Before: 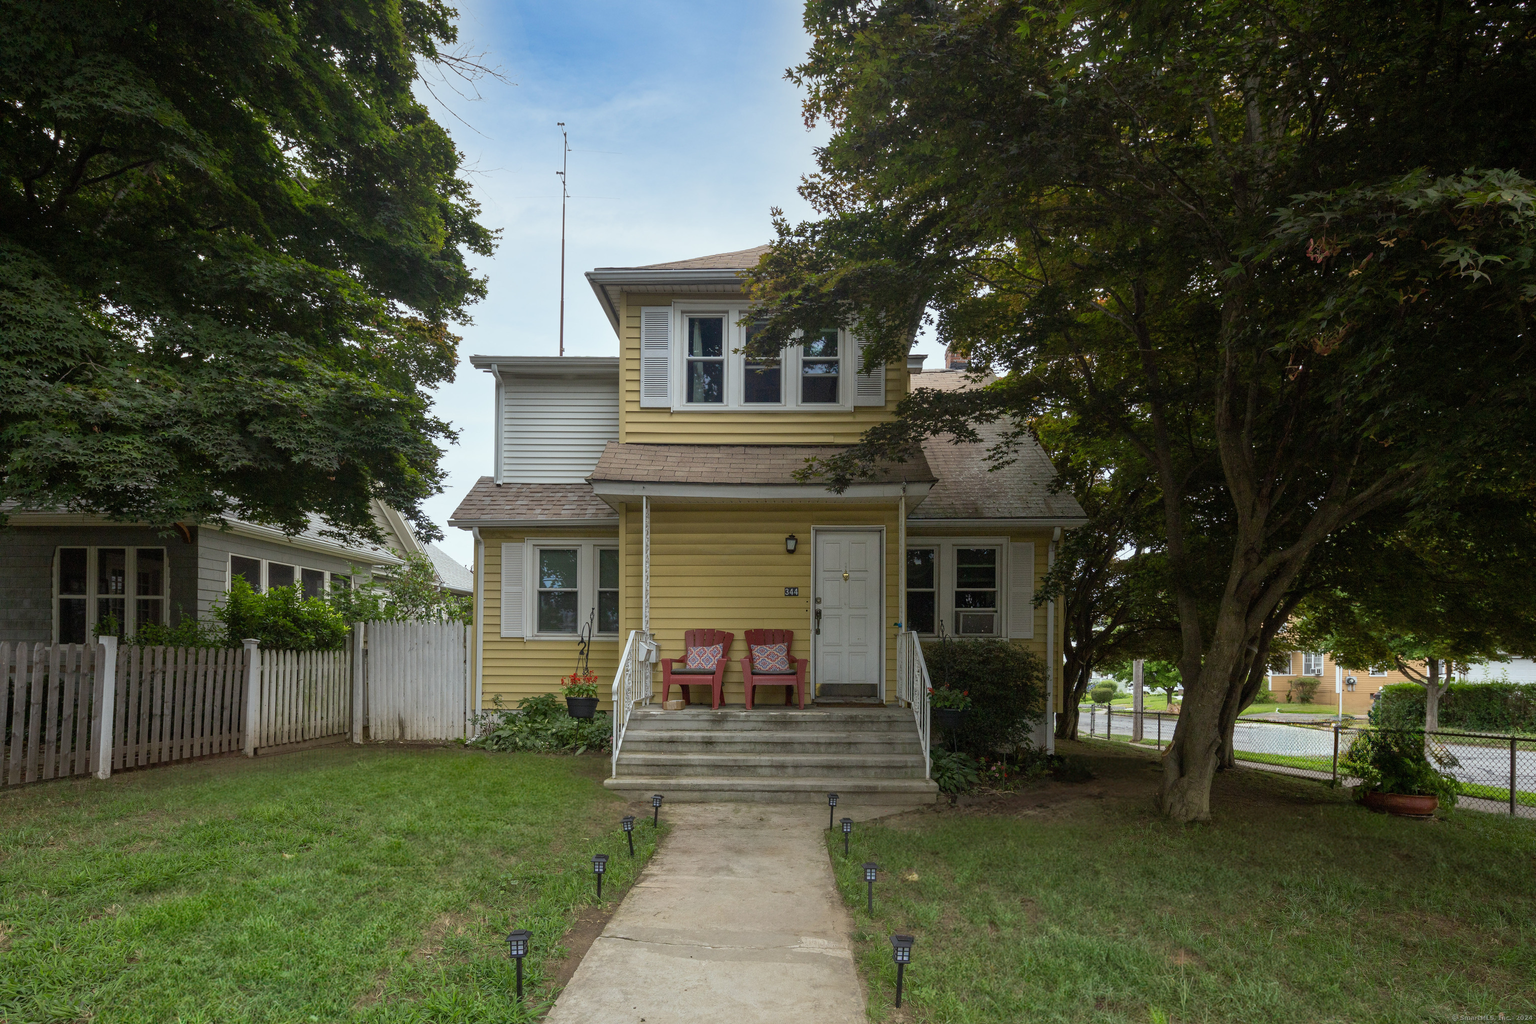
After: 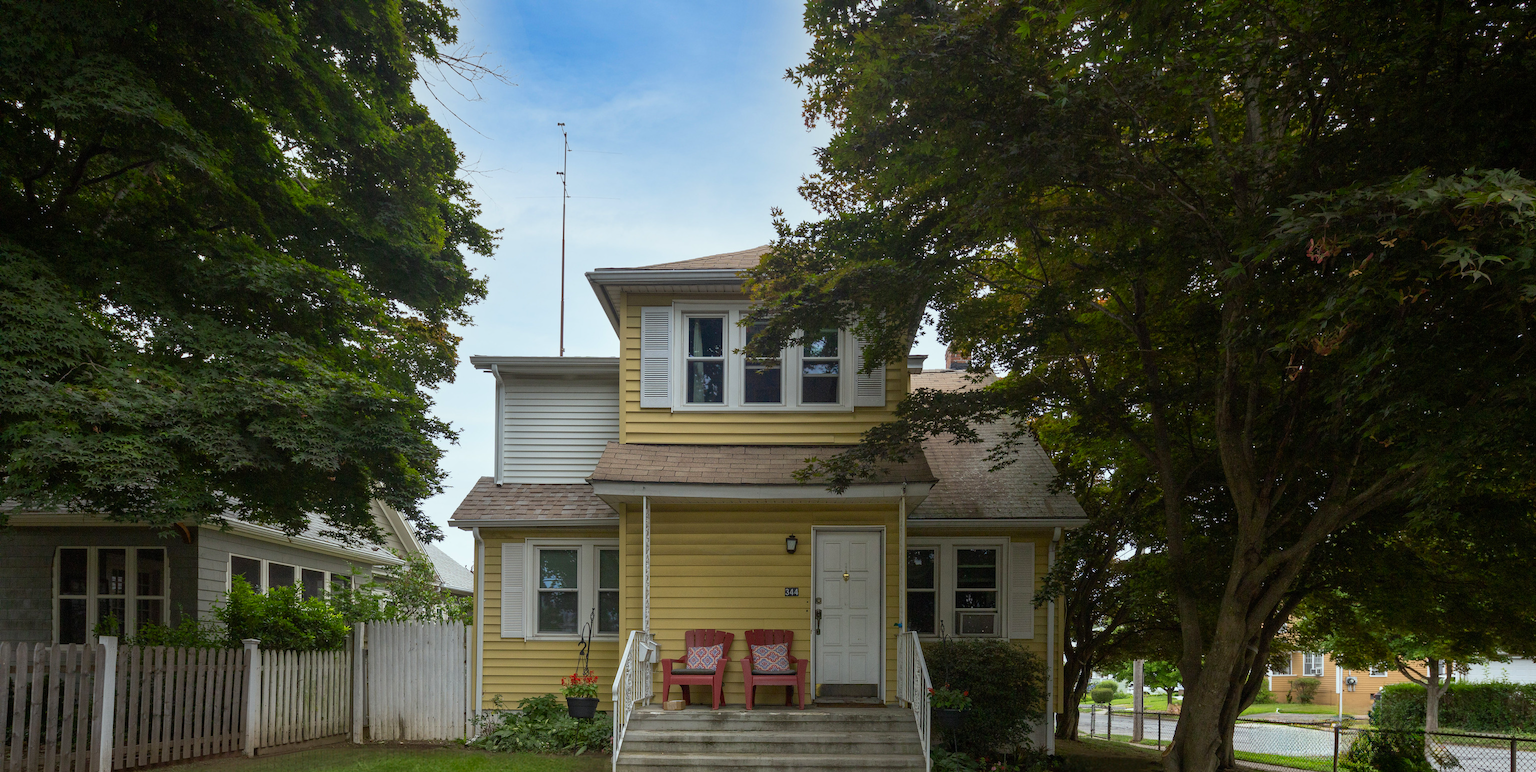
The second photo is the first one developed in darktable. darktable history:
crop: bottom 24.591%
base curve: curves: ch0 [(0, 0) (0.303, 0.277) (1, 1)], preserve colors none
contrast brightness saturation: contrast 0.04, saturation 0.157
